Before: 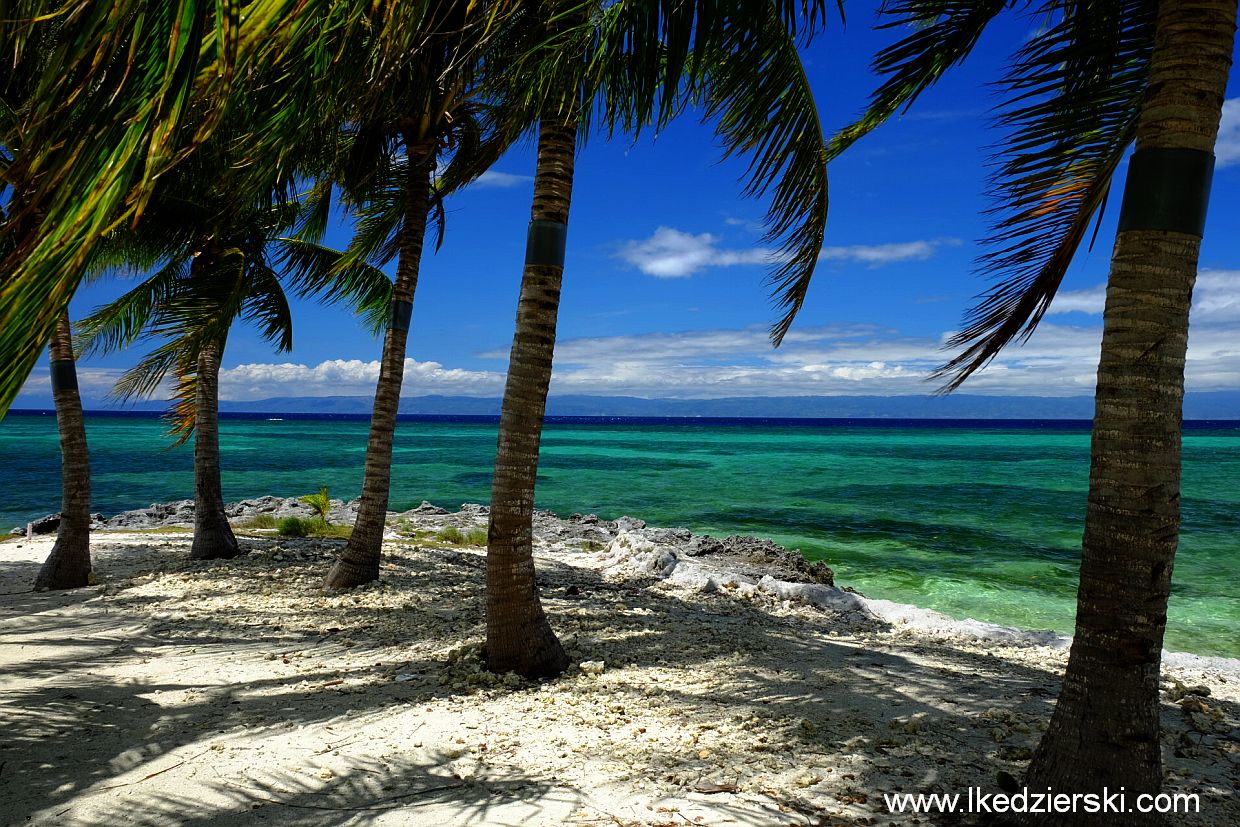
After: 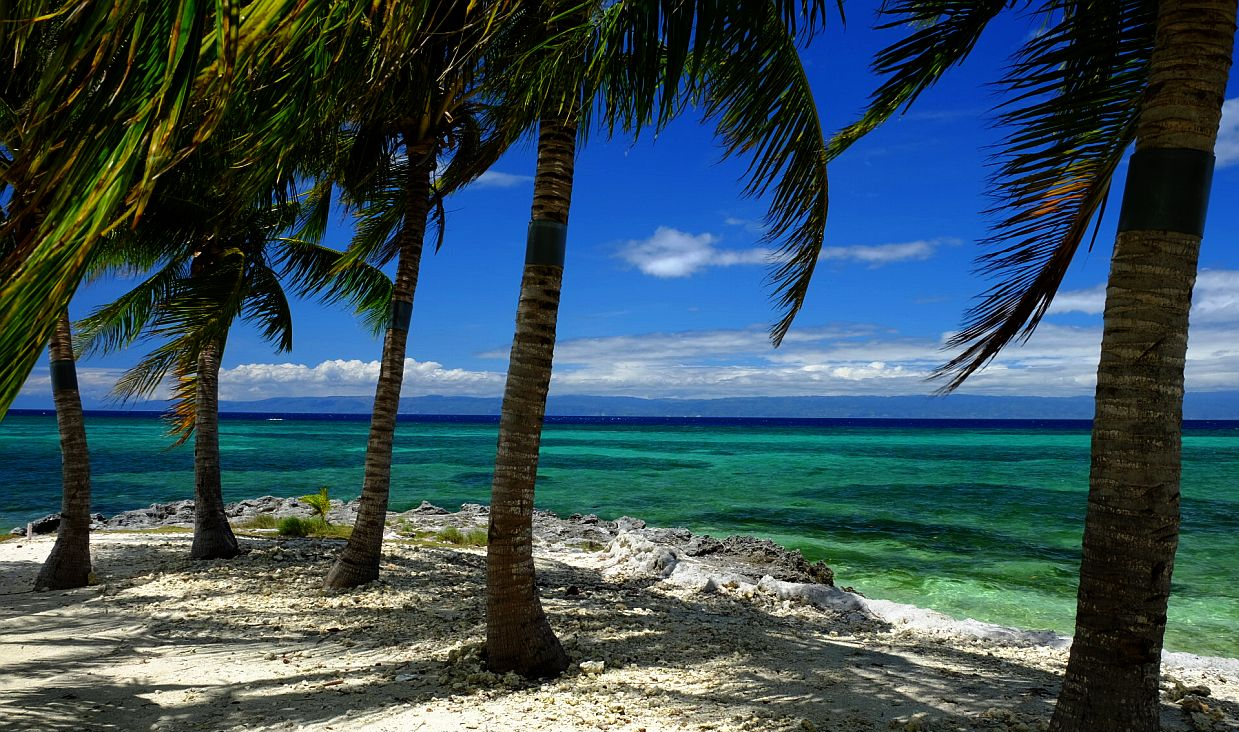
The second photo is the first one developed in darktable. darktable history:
crop and rotate: top 0%, bottom 11.394%
